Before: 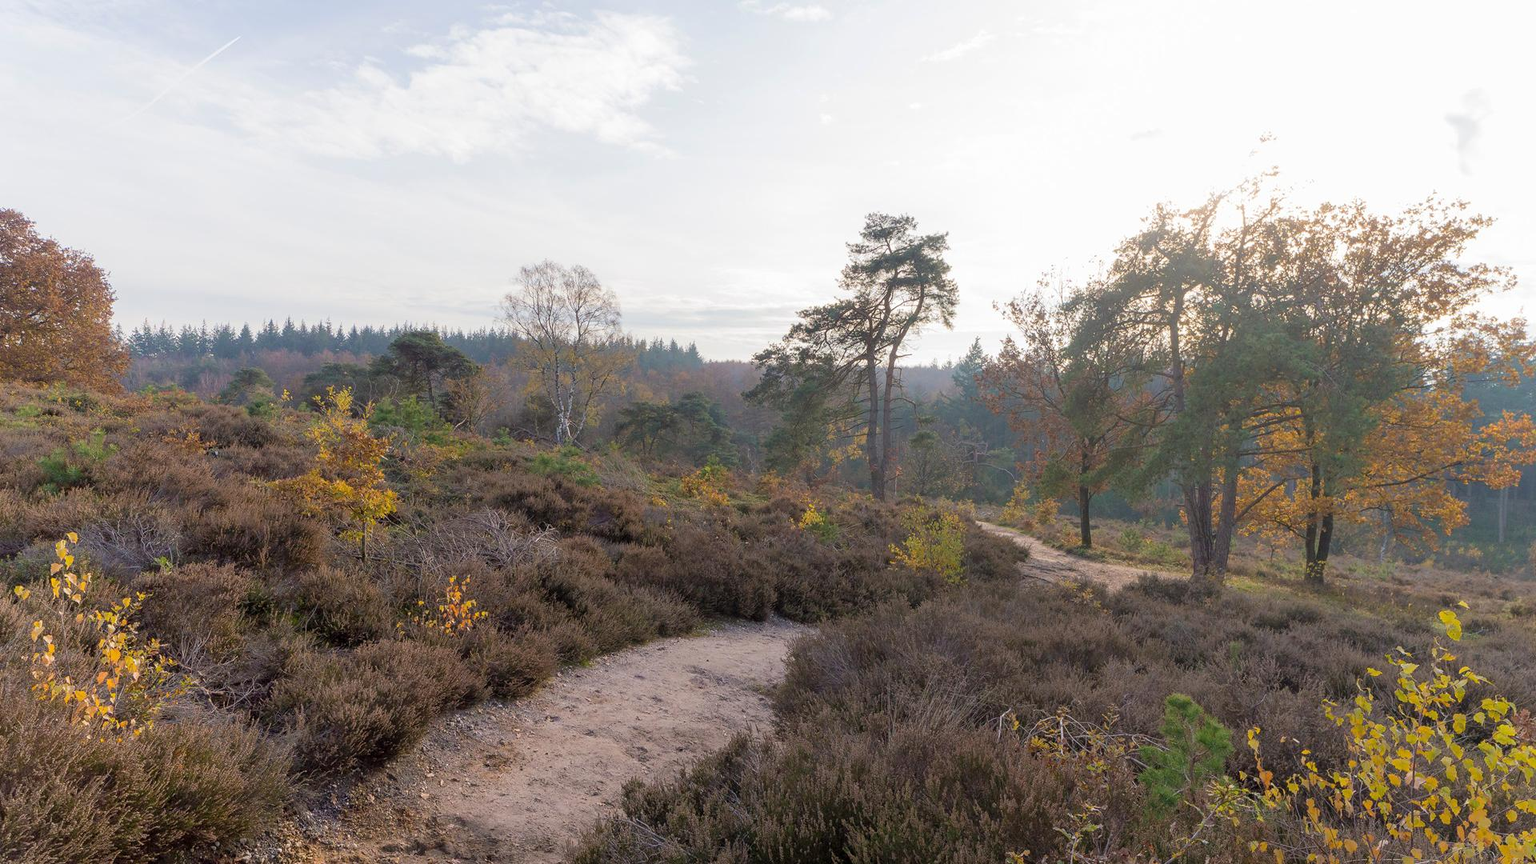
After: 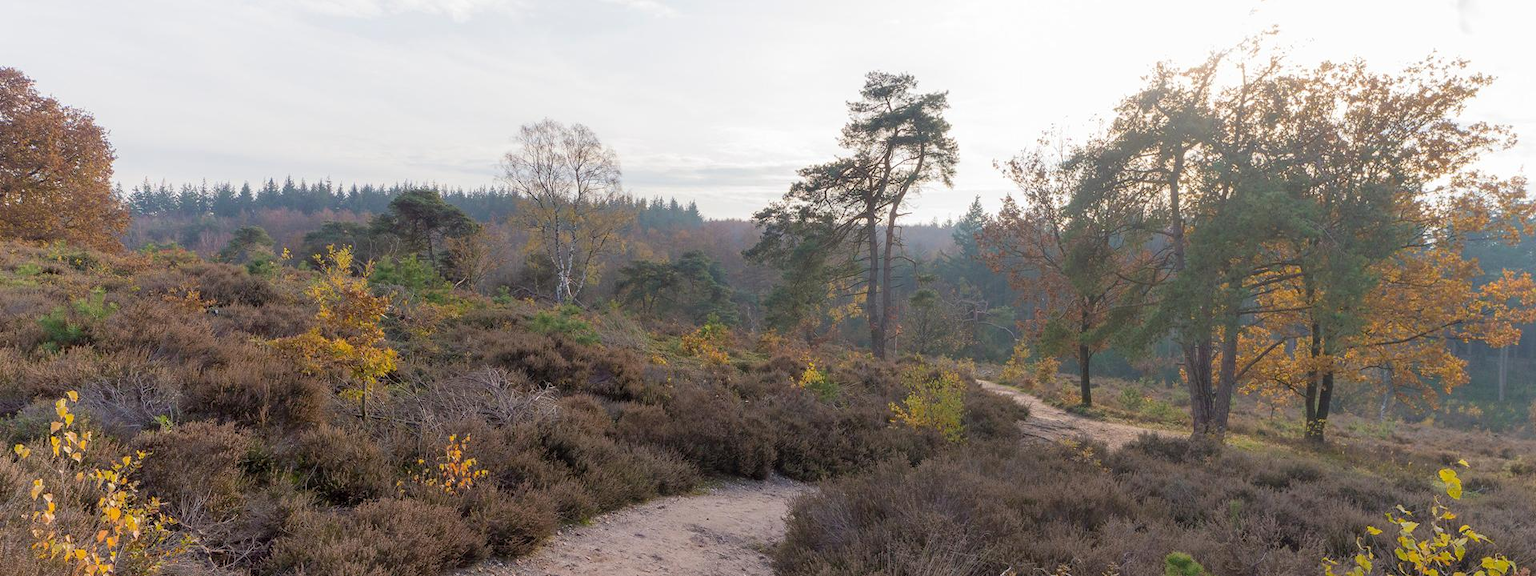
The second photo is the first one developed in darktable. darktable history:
crop: top 16.404%, bottom 16.752%
levels: mode automatic
